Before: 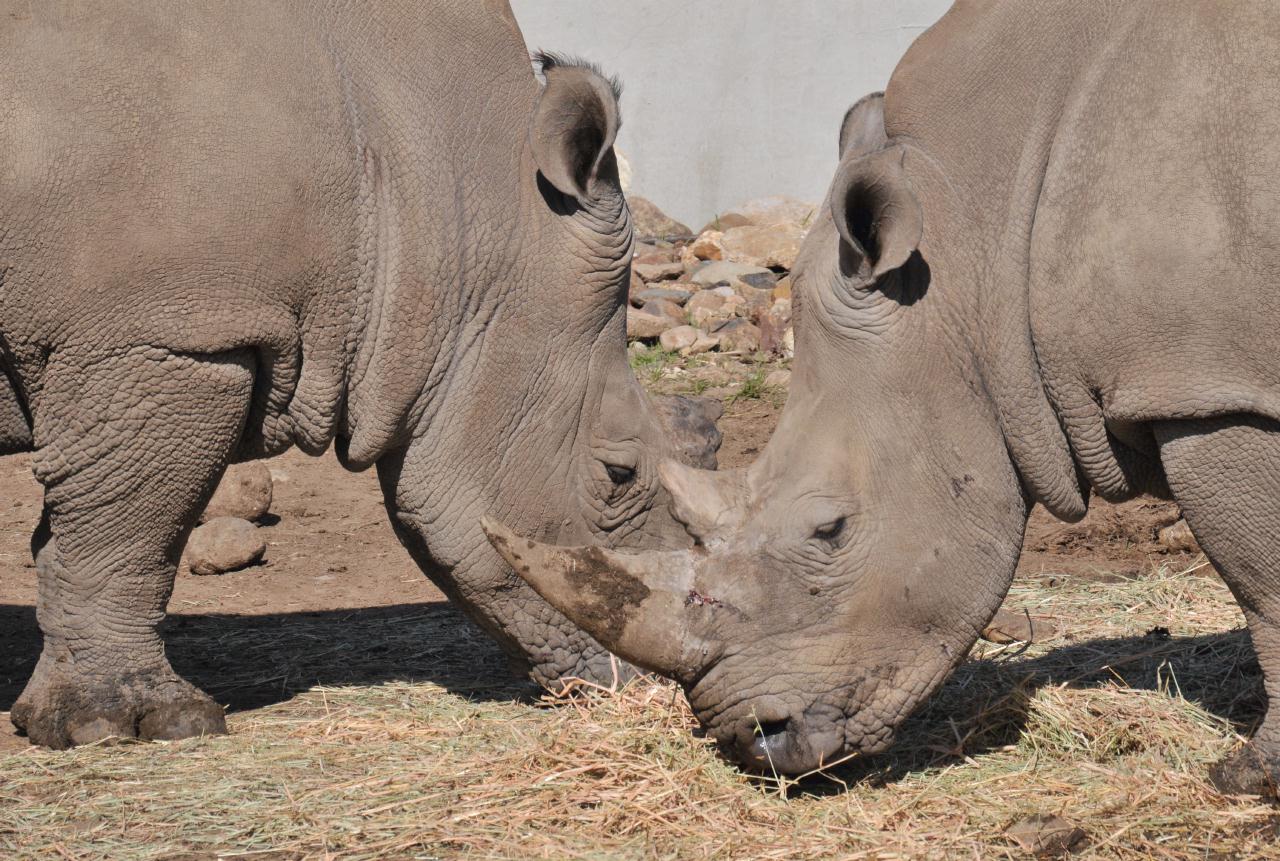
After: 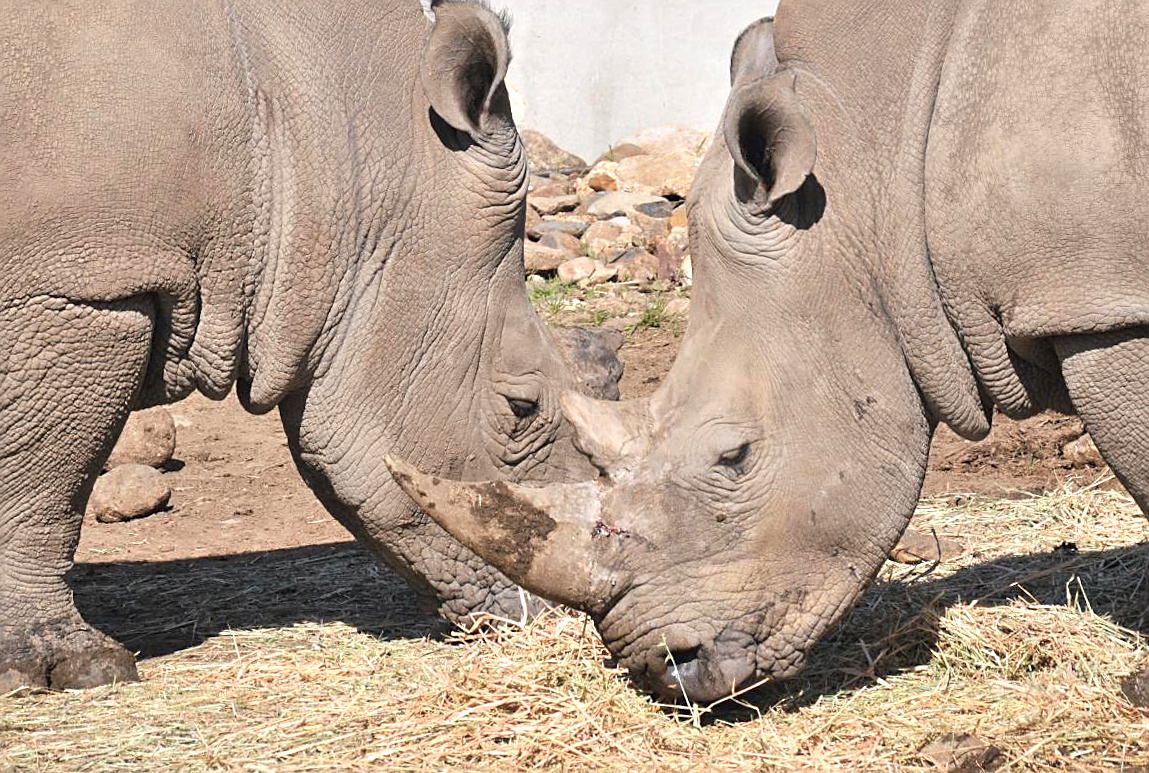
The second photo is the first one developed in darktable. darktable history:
exposure: black level correction 0, exposure 0.7 EV, compensate exposure bias true, compensate highlight preservation false
sharpen: on, module defaults
crop and rotate: angle 1.96°, left 5.673%, top 5.673%
